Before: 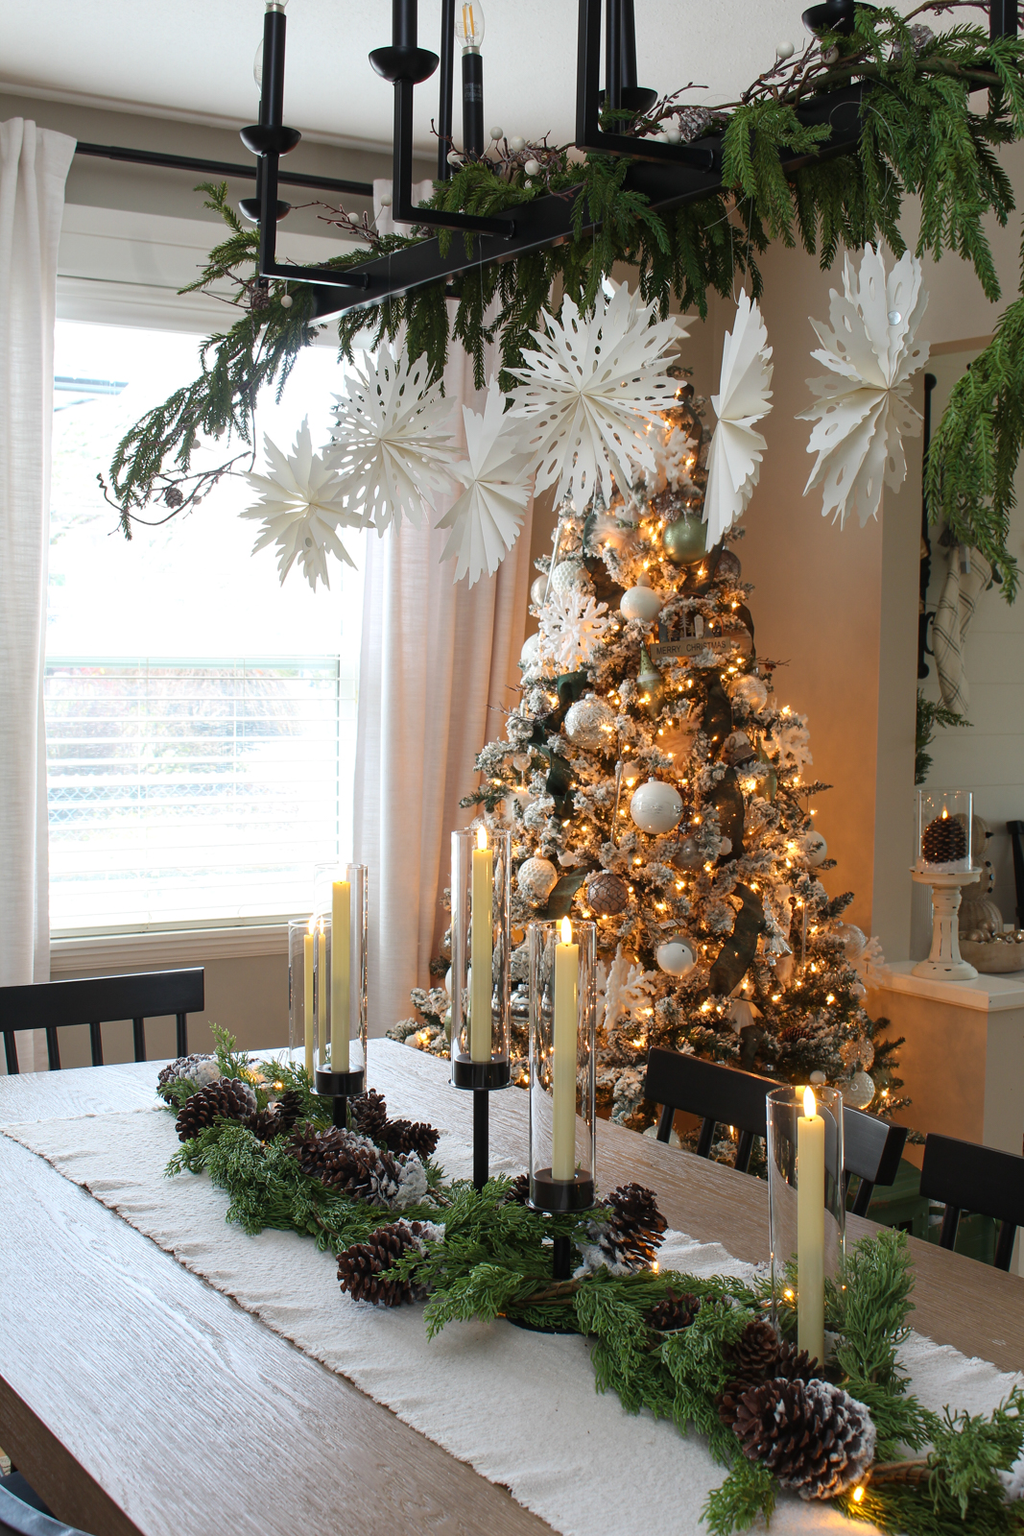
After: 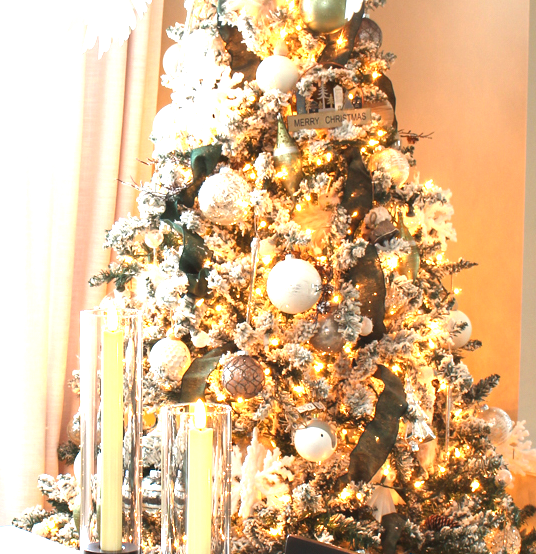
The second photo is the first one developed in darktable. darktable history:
crop: left 36.607%, top 34.735%, right 13.146%, bottom 30.611%
exposure: black level correction 0, exposure 1.7 EV, compensate exposure bias true, compensate highlight preservation false
